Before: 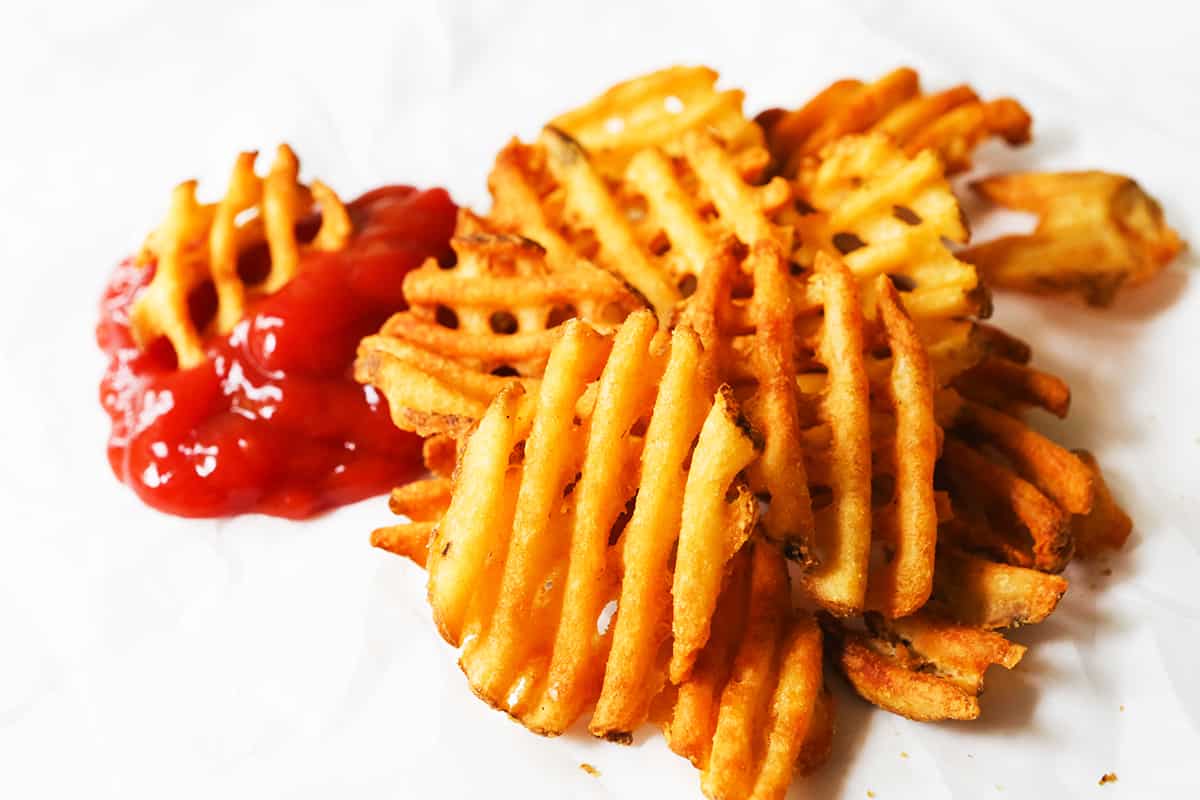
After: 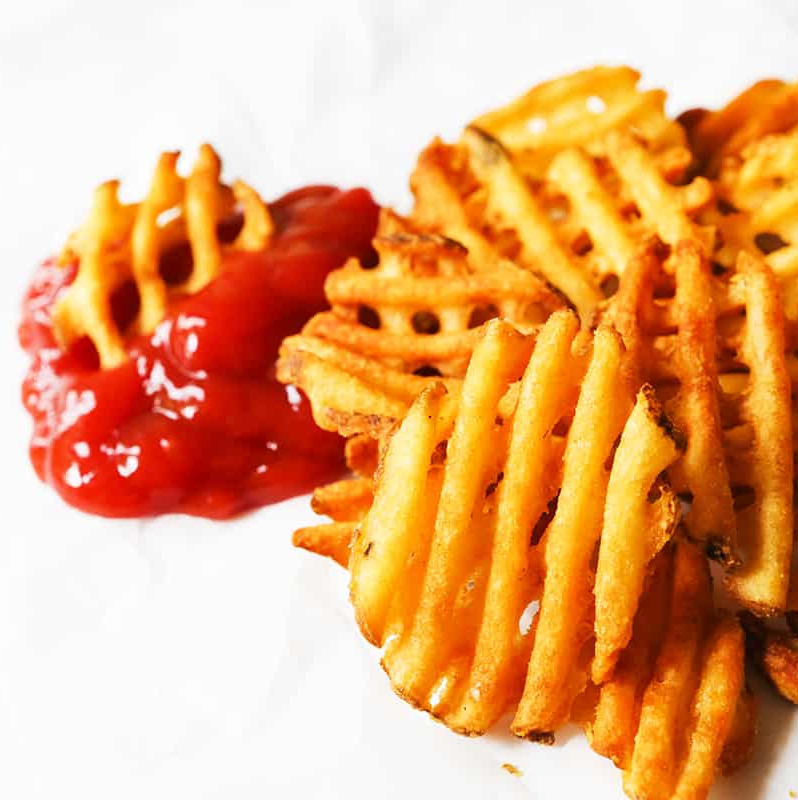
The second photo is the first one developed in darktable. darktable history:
local contrast: mode bilateral grid, contrast 15, coarseness 37, detail 105%, midtone range 0.2
crop and rotate: left 6.526%, right 26.949%
